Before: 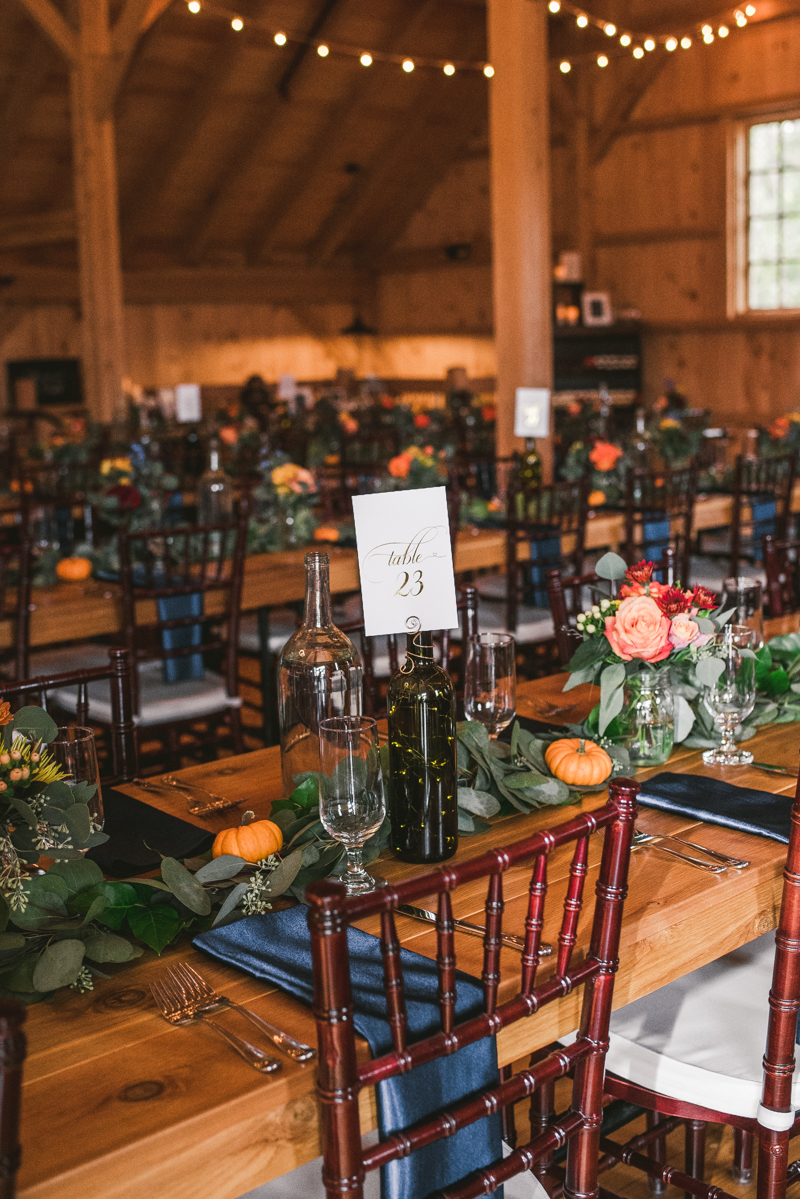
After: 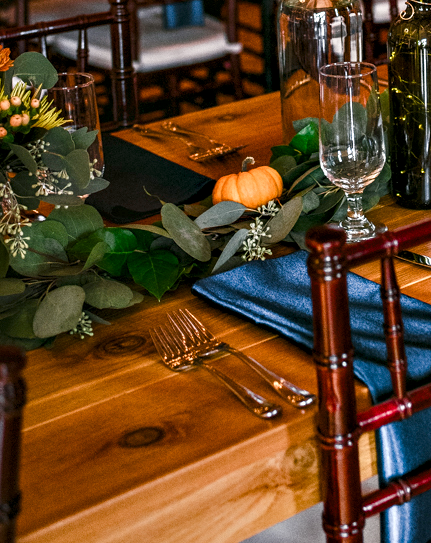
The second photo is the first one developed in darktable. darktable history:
contrast equalizer: y [[0.6 ×6], [0.55 ×6], [0 ×6], [0 ×6], [0 ×6]]
crop and rotate: top 54.574%, right 46.01%, bottom 0.115%
color balance rgb: perceptual saturation grading › global saturation 20%, perceptual saturation grading › highlights -25.249%, perceptual saturation grading › shadows 50.137%, global vibrance -16.397%, contrast -6.57%
